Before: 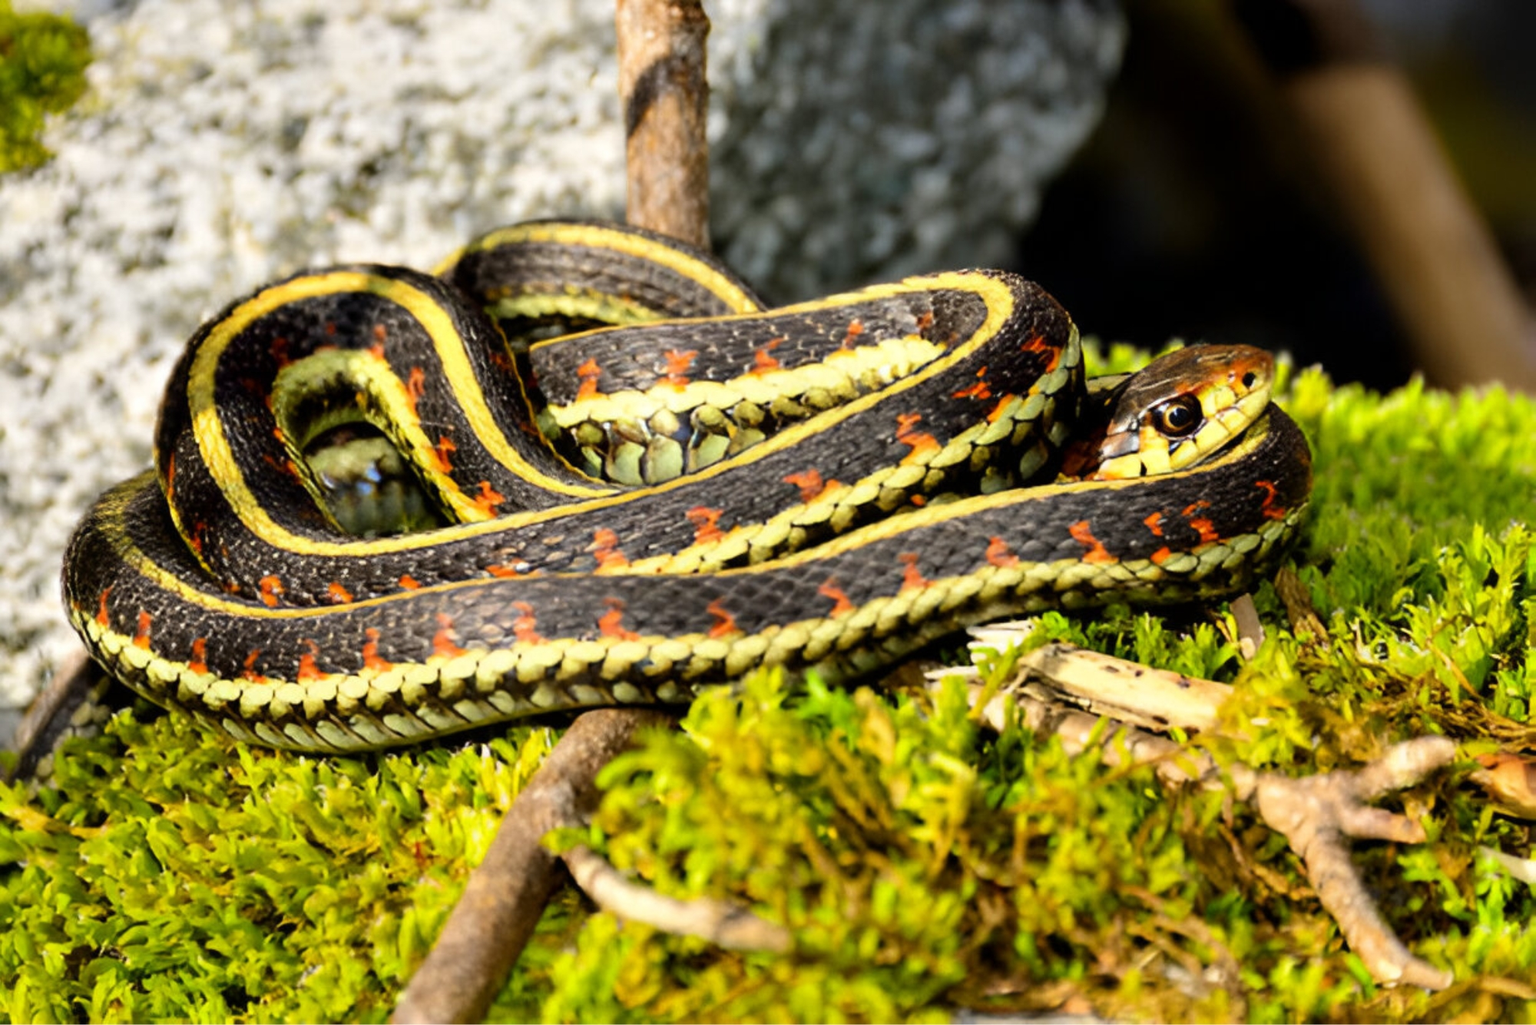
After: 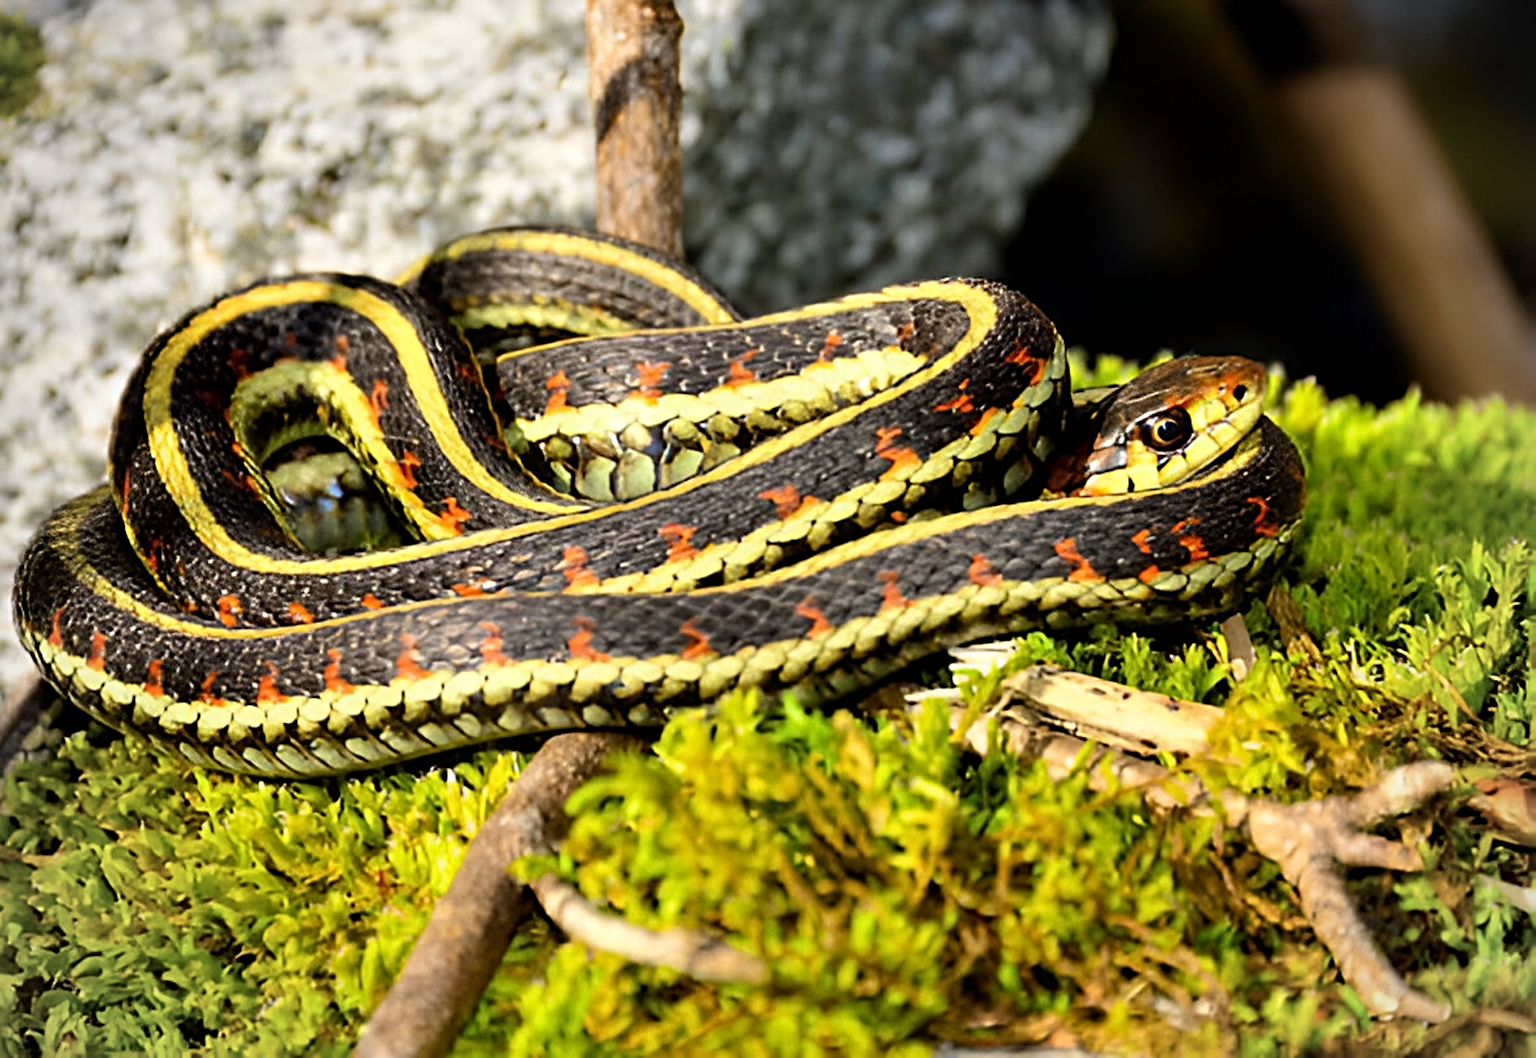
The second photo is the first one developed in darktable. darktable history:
crop and rotate: left 3.238%
sharpen: radius 4
vignetting: fall-off radius 60.92%
